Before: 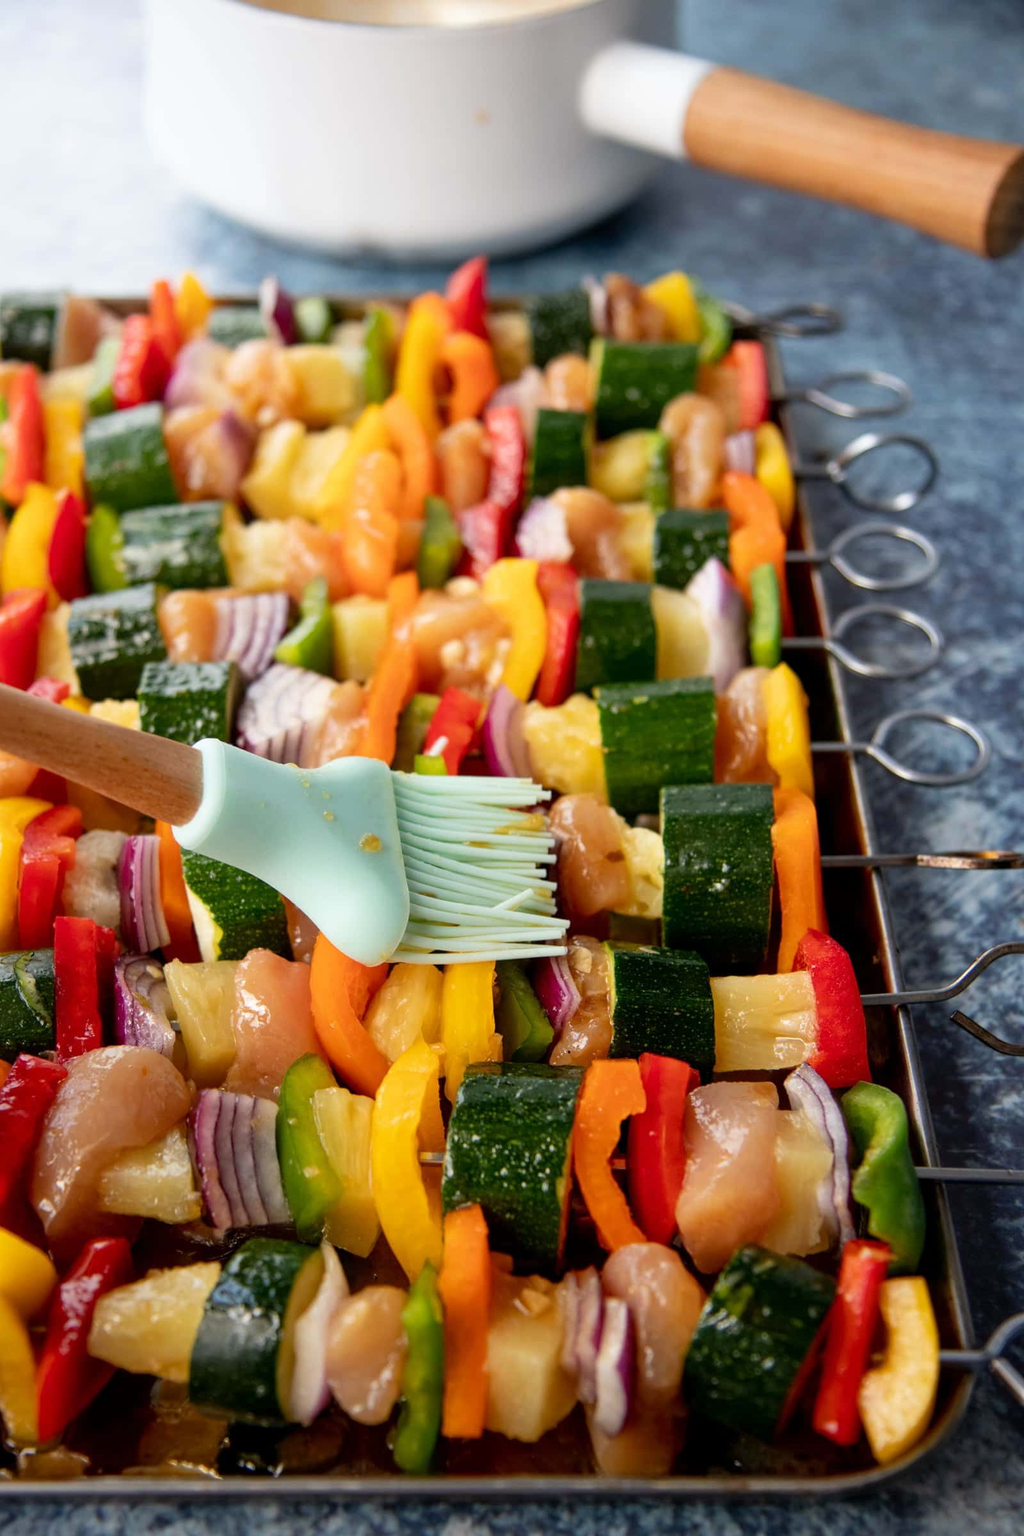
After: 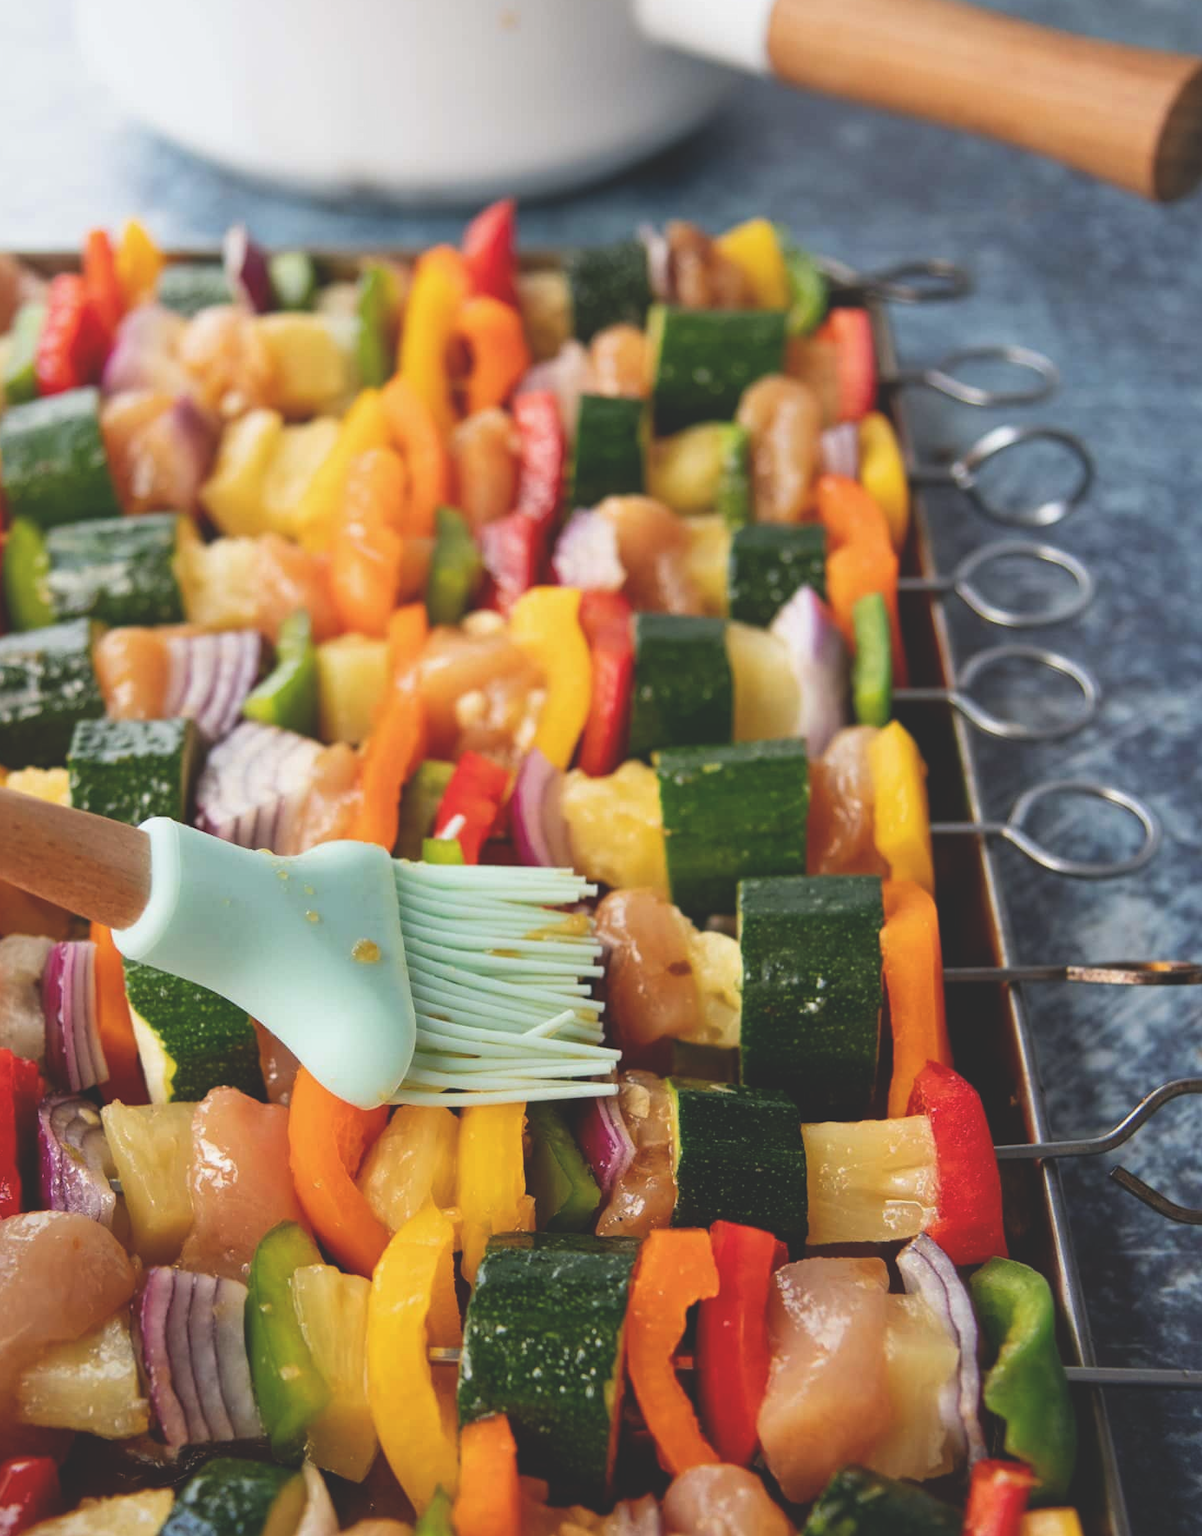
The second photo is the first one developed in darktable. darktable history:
crop: left 8.315%, top 6.6%, bottom 15.382%
exposure: black level correction -0.025, exposure -0.12 EV, compensate highlight preservation false
